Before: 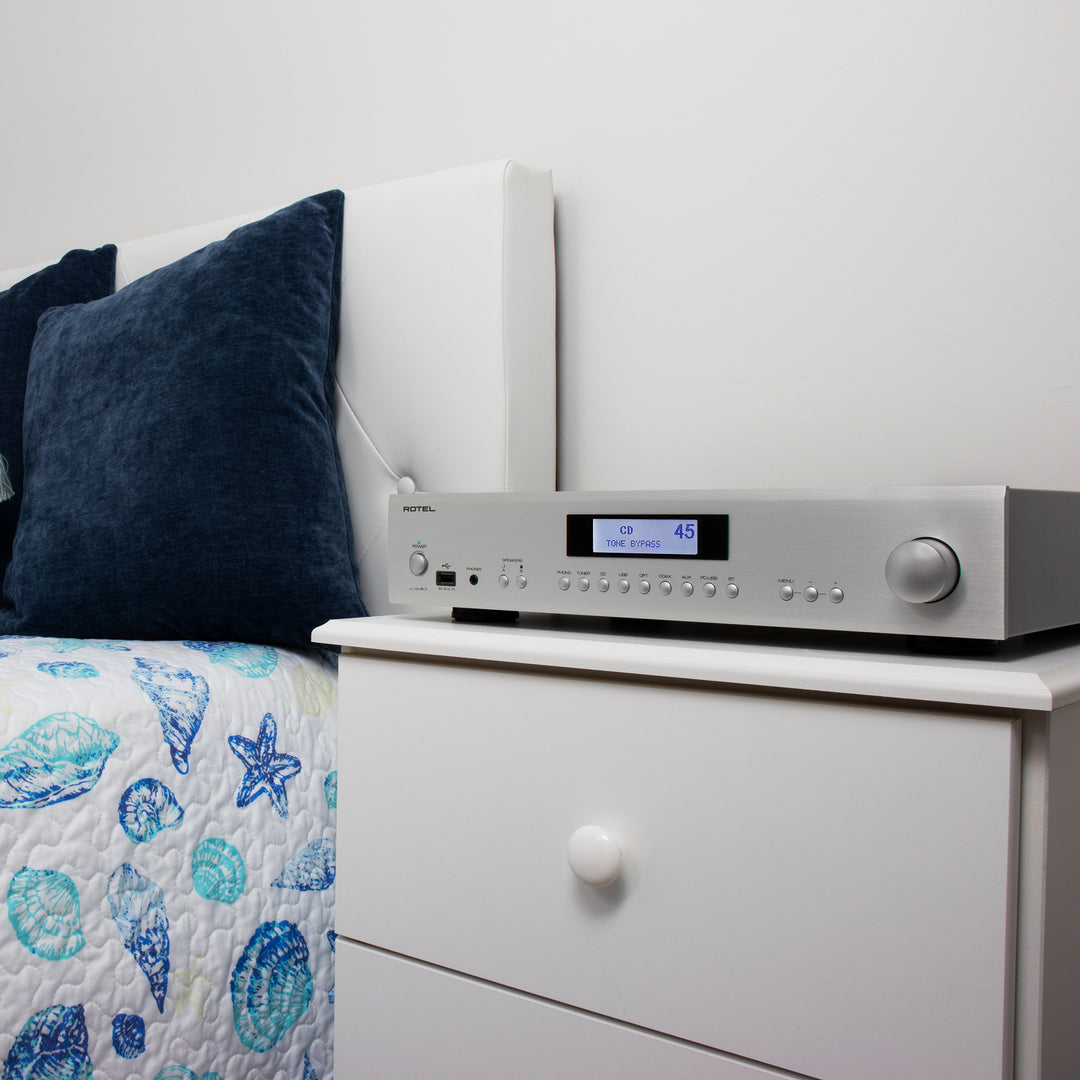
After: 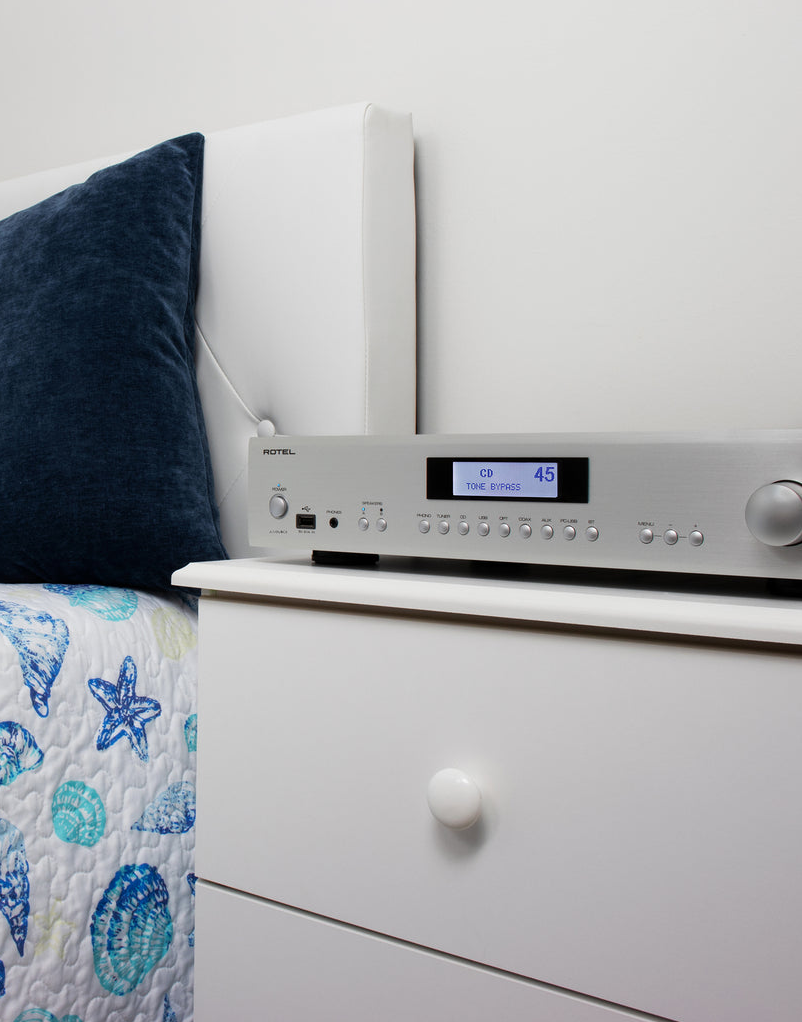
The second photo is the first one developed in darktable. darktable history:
crop and rotate: left 13.052%, top 5.322%, right 12.62%
